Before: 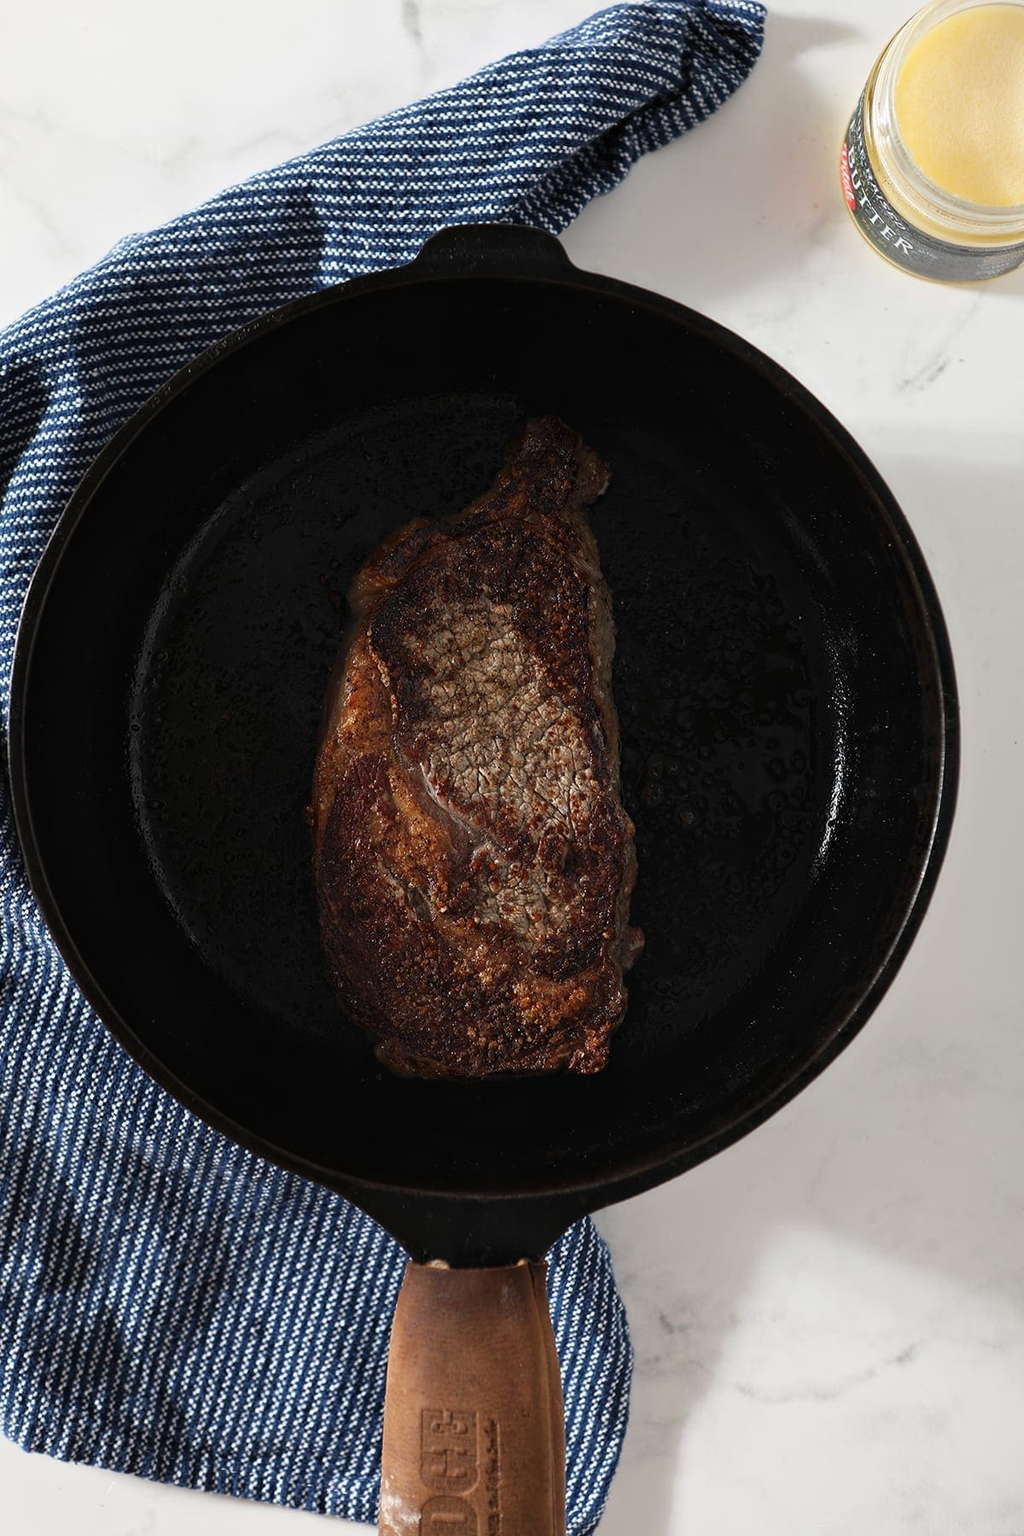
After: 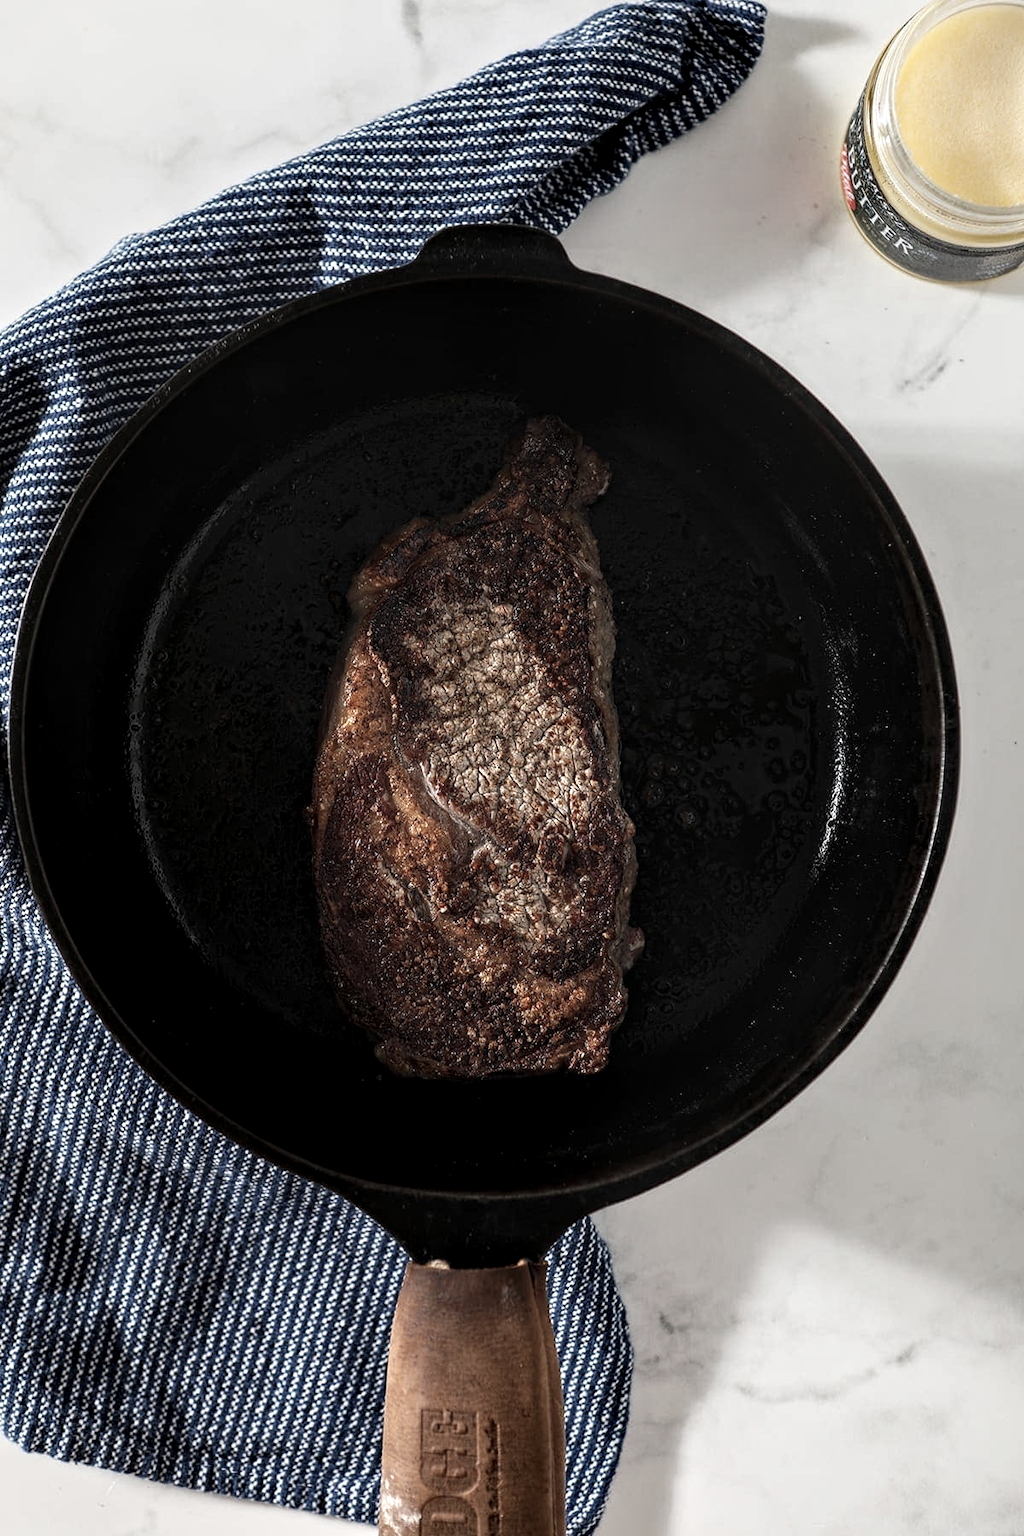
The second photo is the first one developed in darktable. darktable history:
contrast brightness saturation: contrast 0.1, saturation -0.286
local contrast: detail 160%
